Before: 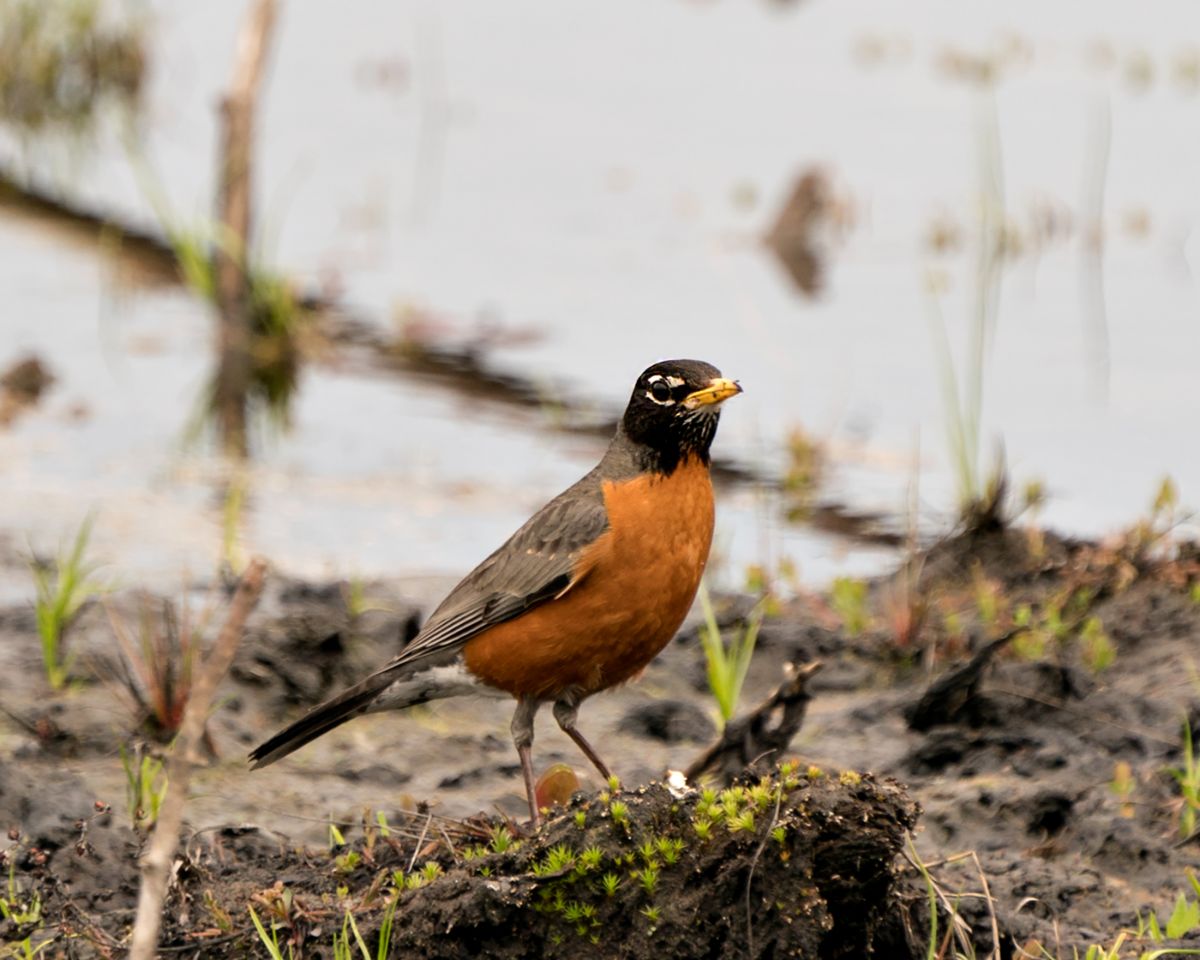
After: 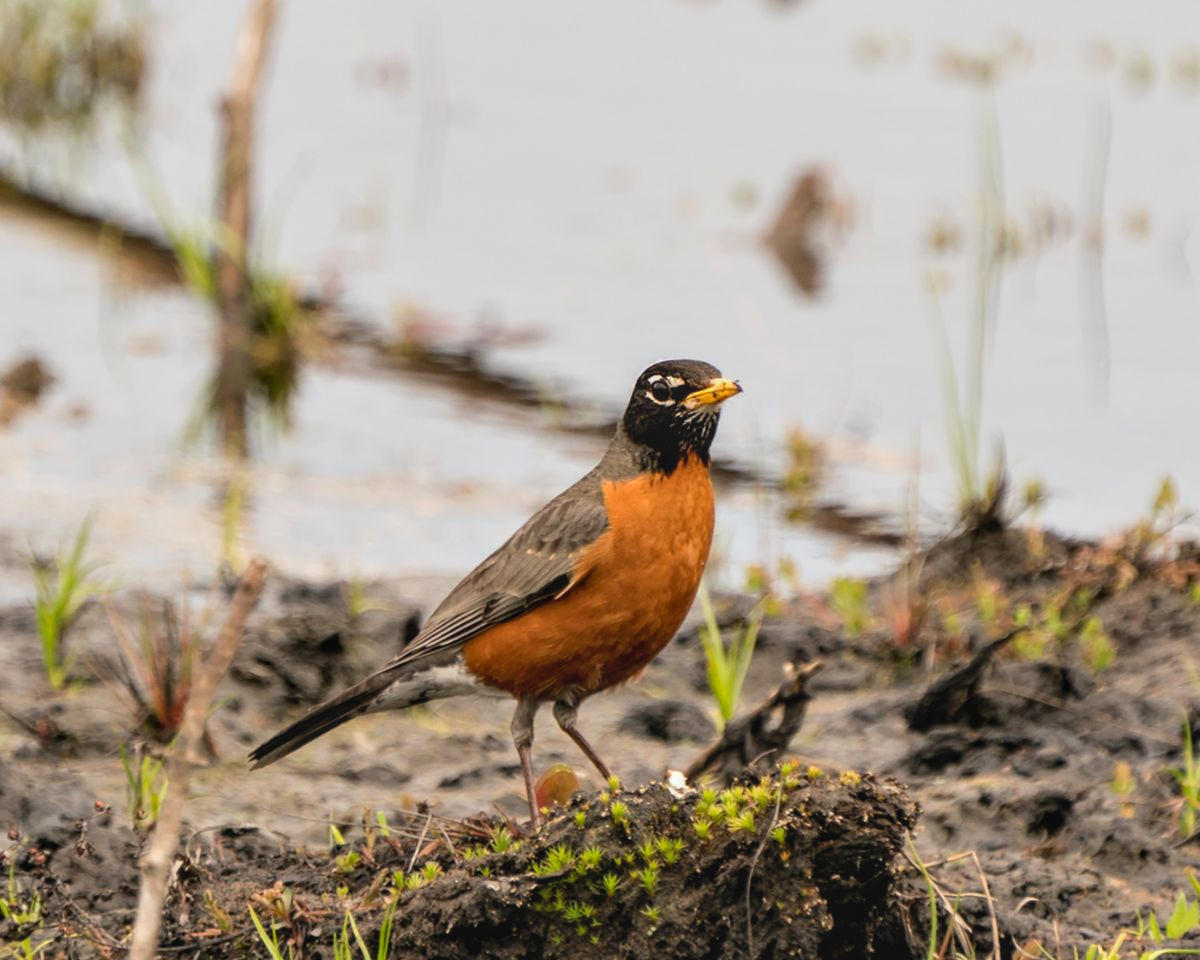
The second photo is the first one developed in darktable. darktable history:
local contrast: on, module defaults
contrast brightness saturation: contrast -0.1, brightness 0.05, saturation 0.08
